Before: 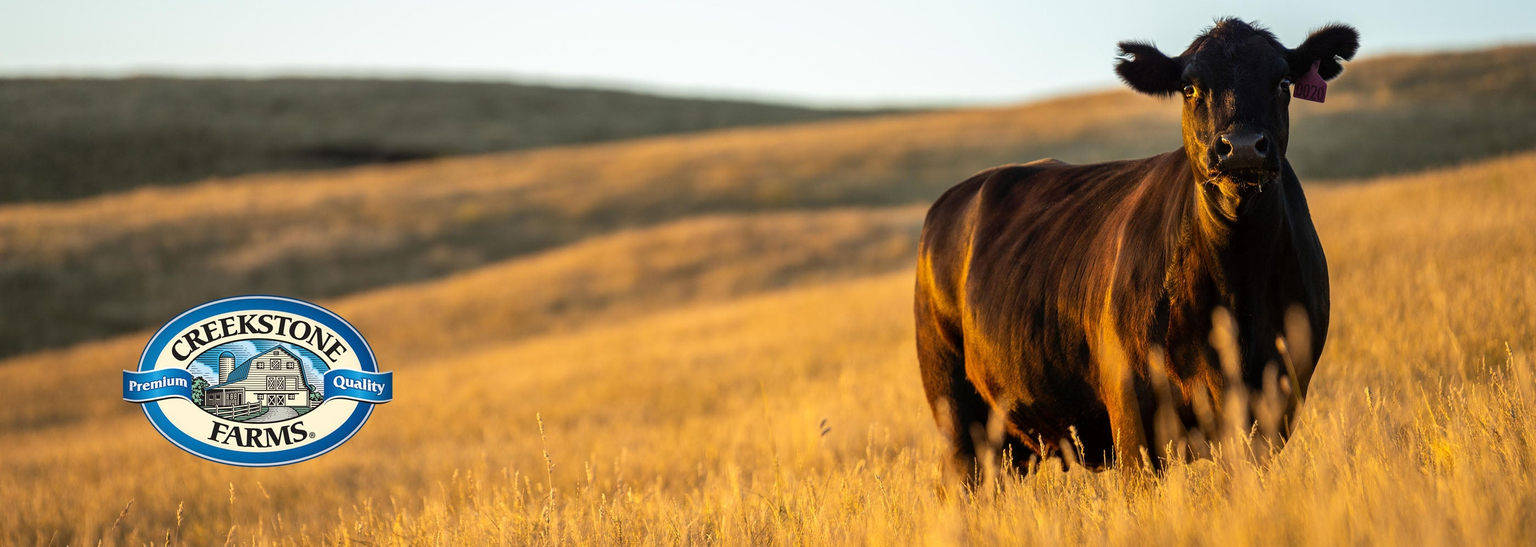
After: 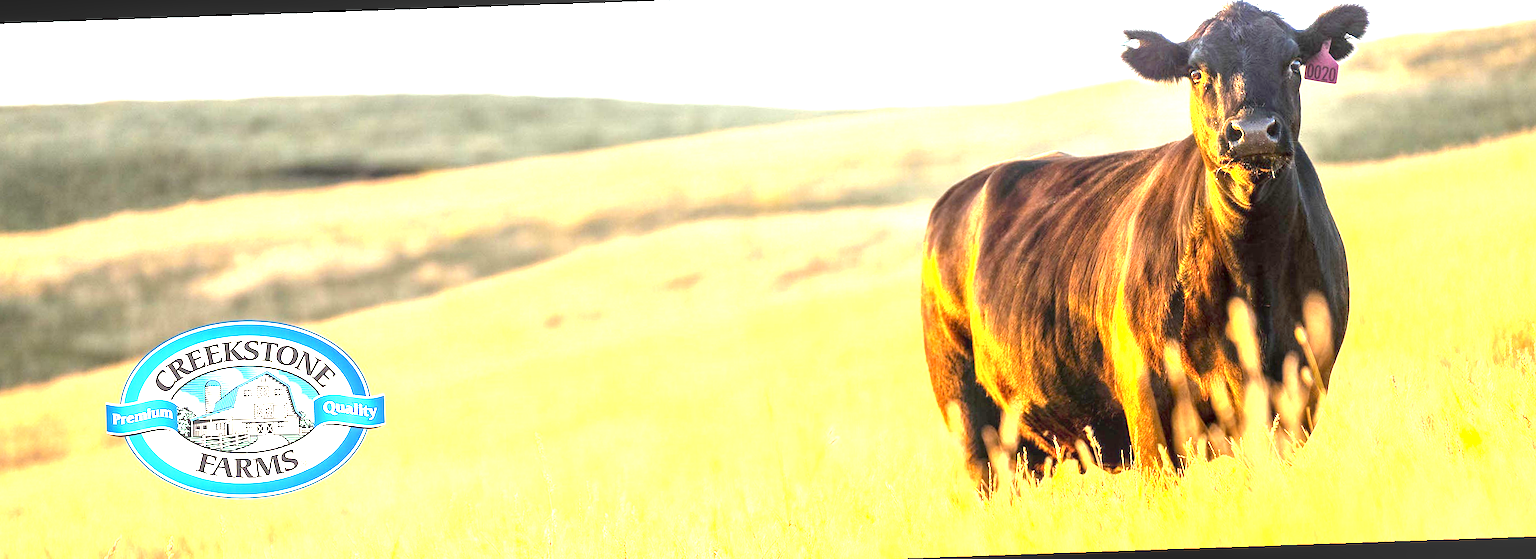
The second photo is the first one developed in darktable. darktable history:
exposure: black level correction 0.001, exposure 2.607 EV, compensate exposure bias true, compensate highlight preservation false
local contrast: on, module defaults
rotate and perspective: rotation -2°, crop left 0.022, crop right 0.978, crop top 0.049, crop bottom 0.951
